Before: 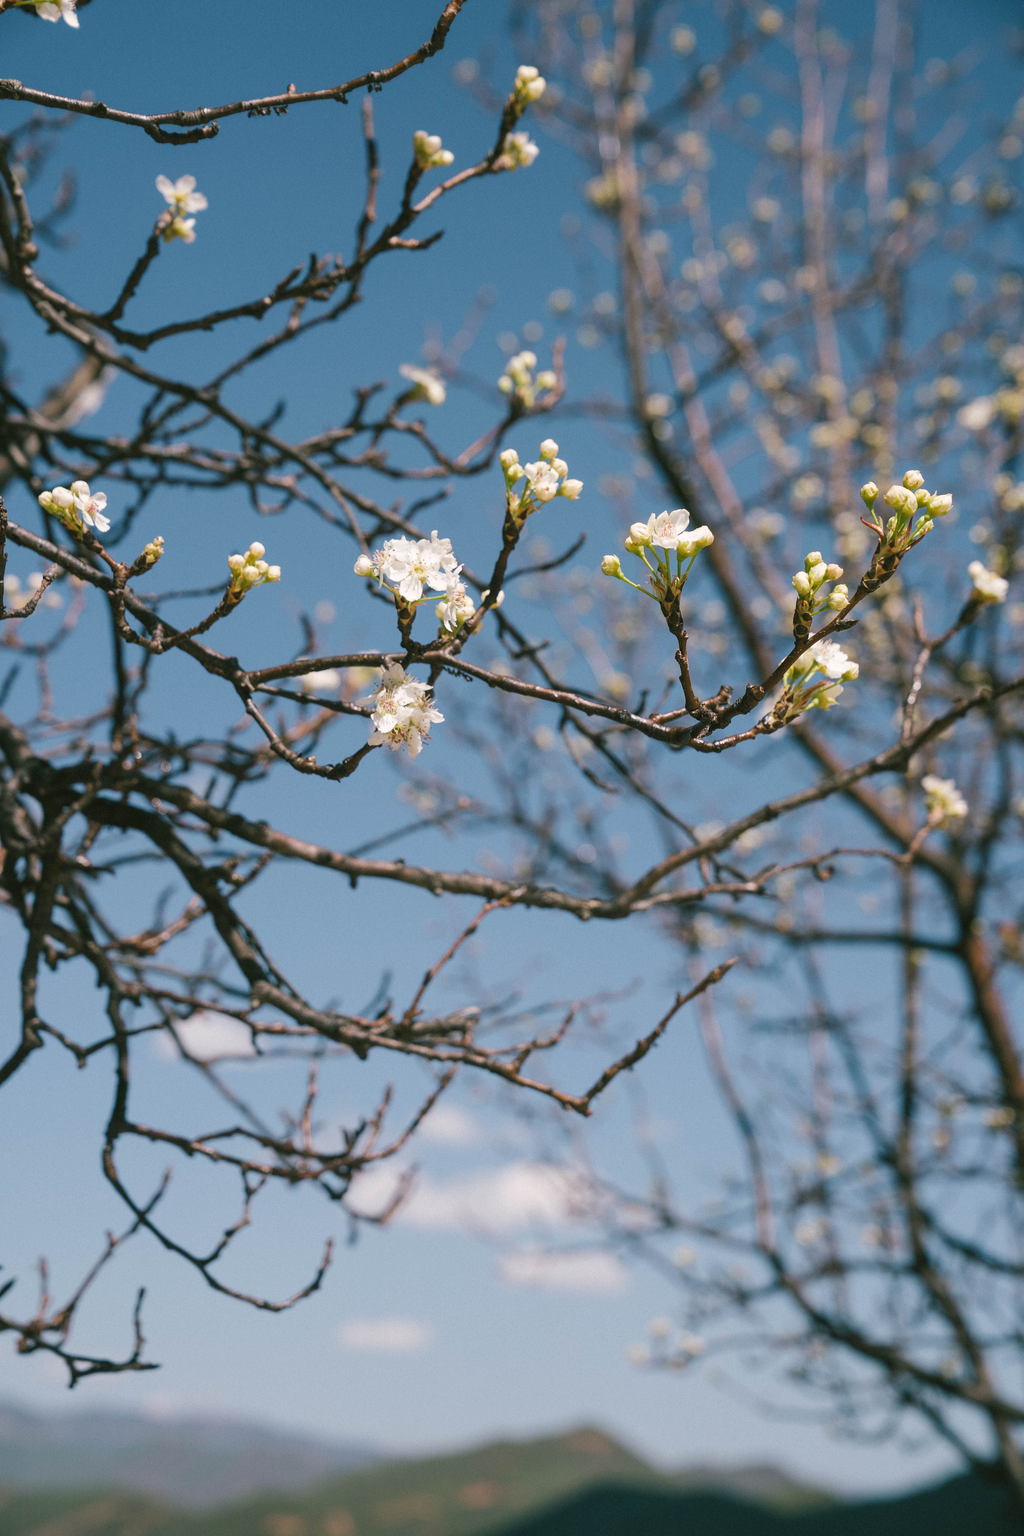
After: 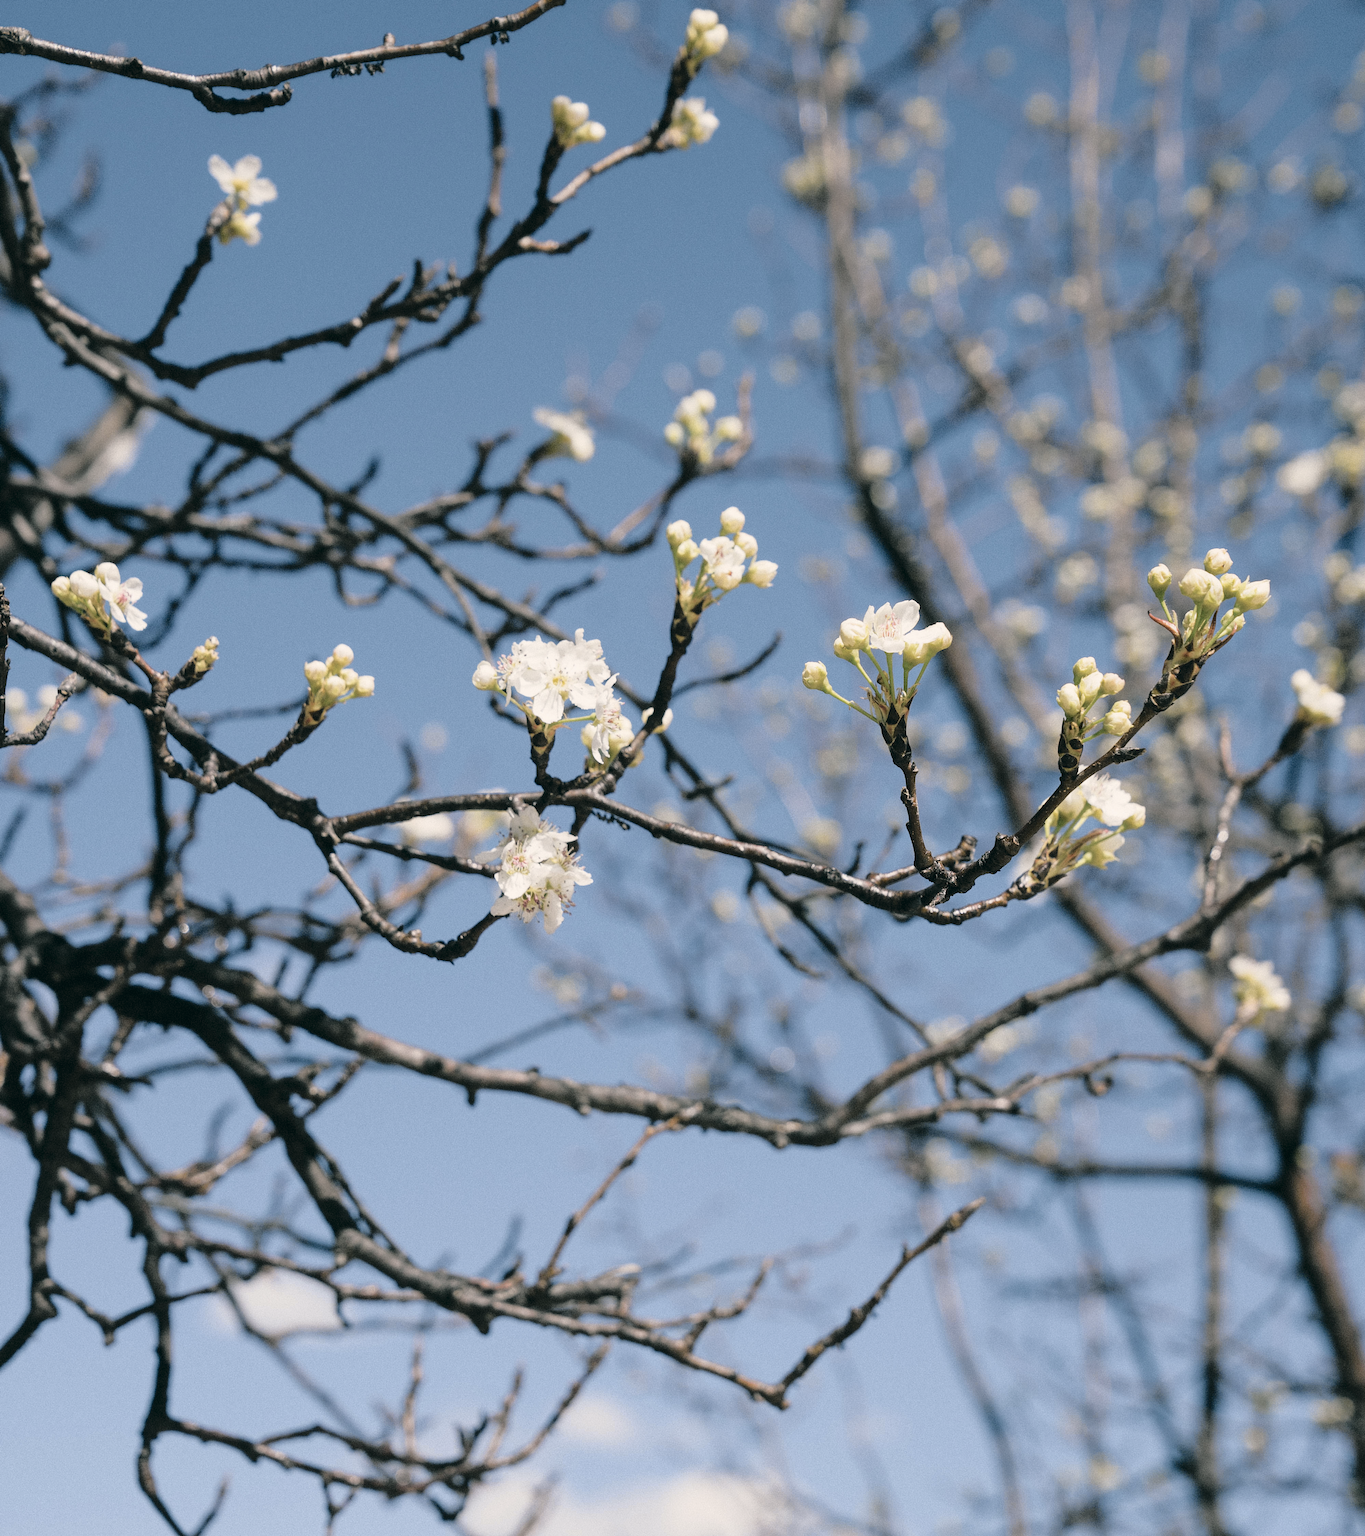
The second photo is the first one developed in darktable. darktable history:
crop: top 3.857%, bottom 21.132%
tone curve: curves: ch0 [(0.014, 0.013) (0.088, 0.043) (0.208, 0.176) (0.257, 0.267) (0.406, 0.483) (0.489, 0.556) (0.667, 0.73) (0.793, 0.851) (0.994, 0.974)]; ch1 [(0, 0) (0.161, 0.092) (0.35, 0.33) (0.392, 0.392) (0.457, 0.467) (0.505, 0.497) (0.537, 0.518) (0.553, 0.53) (0.58, 0.567) (0.739, 0.697) (1, 1)]; ch2 [(0, 0) (0.346, 0.362) (0.448, 0.419) (0.502, 0.499) (0.533, 0.517) (0.556, 0.533) (0.629, 0.619) (0.717, 0.678) (1, 1)], color space Lab, independent channels, preserve colors none
color correction: highlights a* 2.75, highlights b* 5, shadows a* -2.04, shadows b* -4.84, saturation 0.8
